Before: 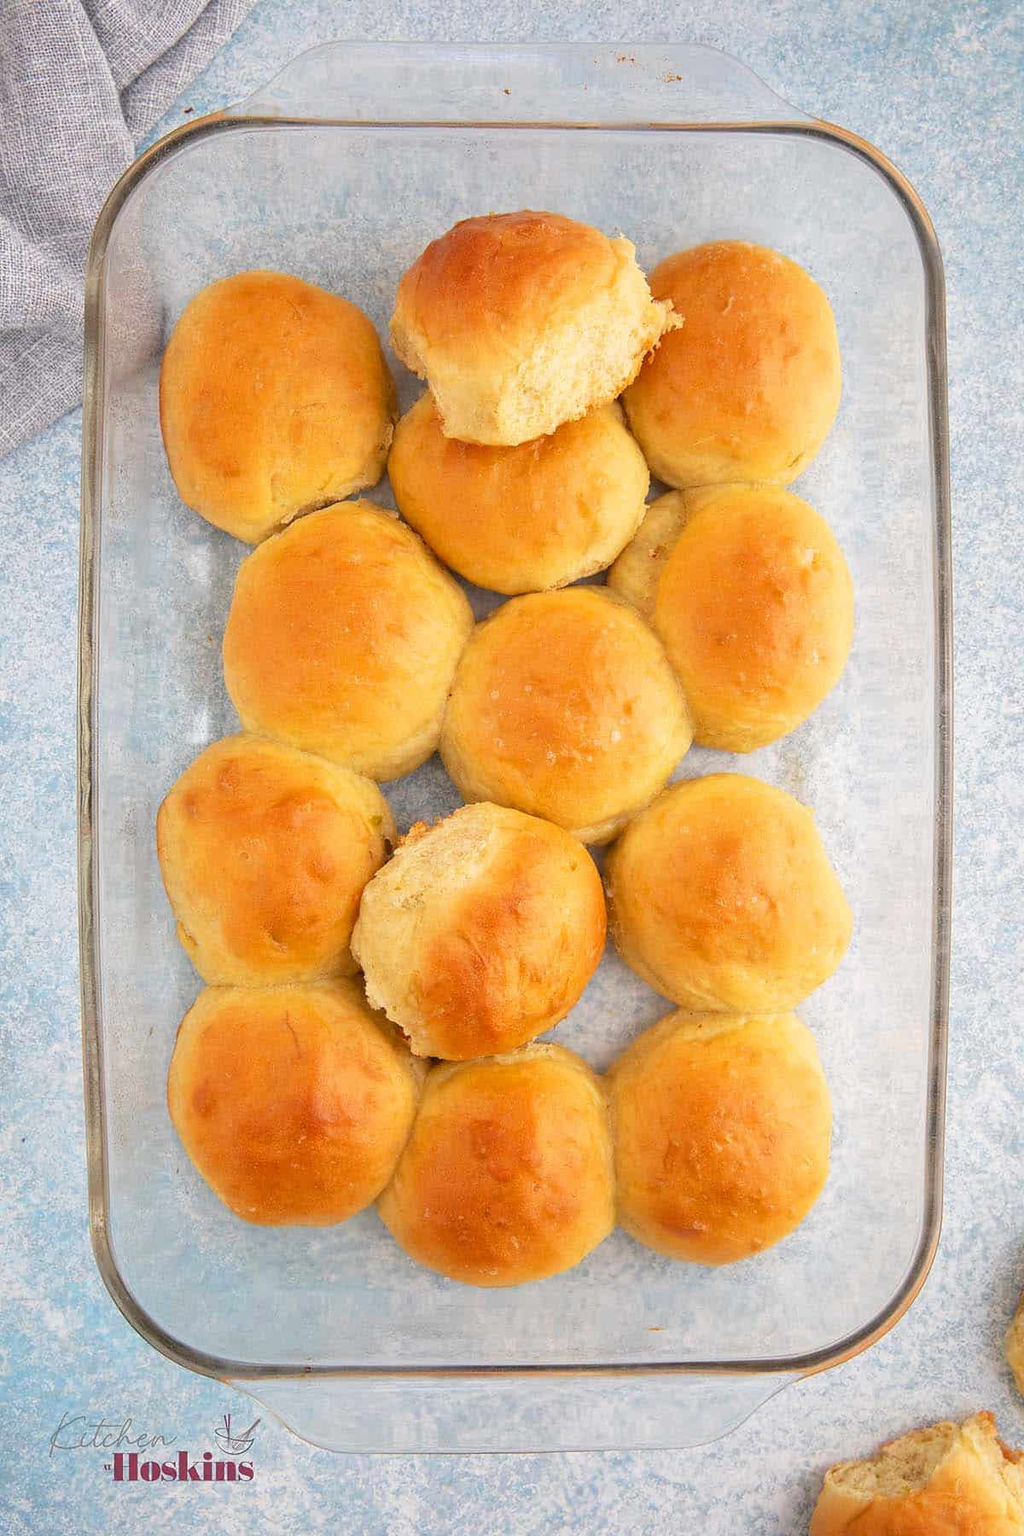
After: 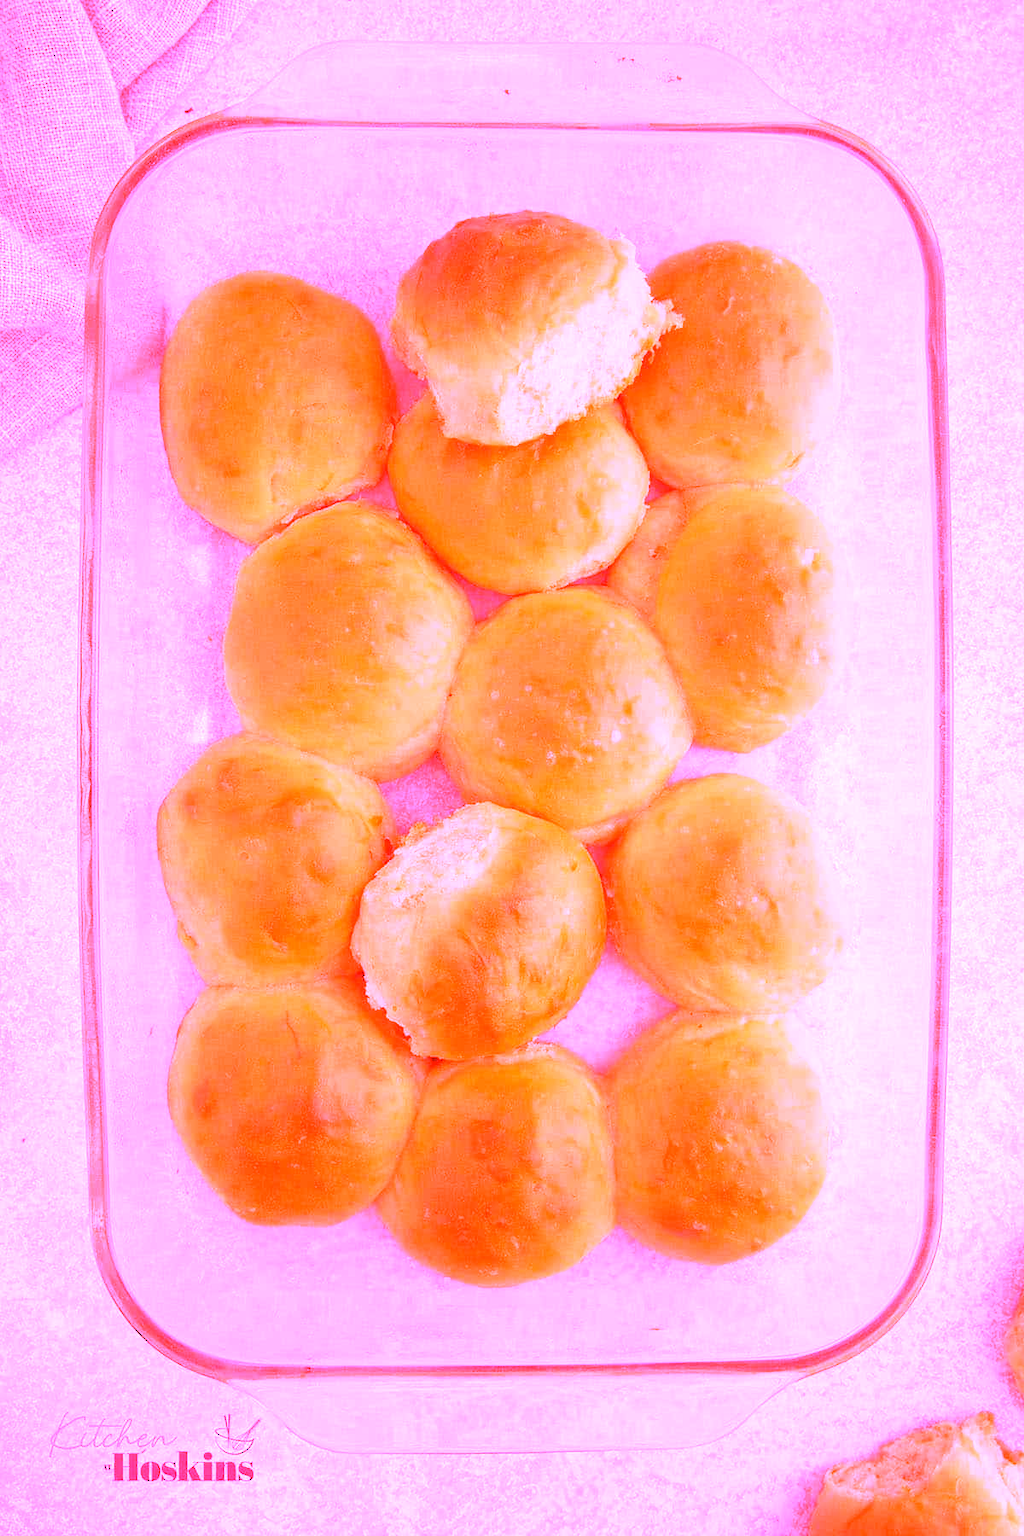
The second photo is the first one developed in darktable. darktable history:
tone equalizer: on, module defaults
white balance: red 4.26, blue 1.802
